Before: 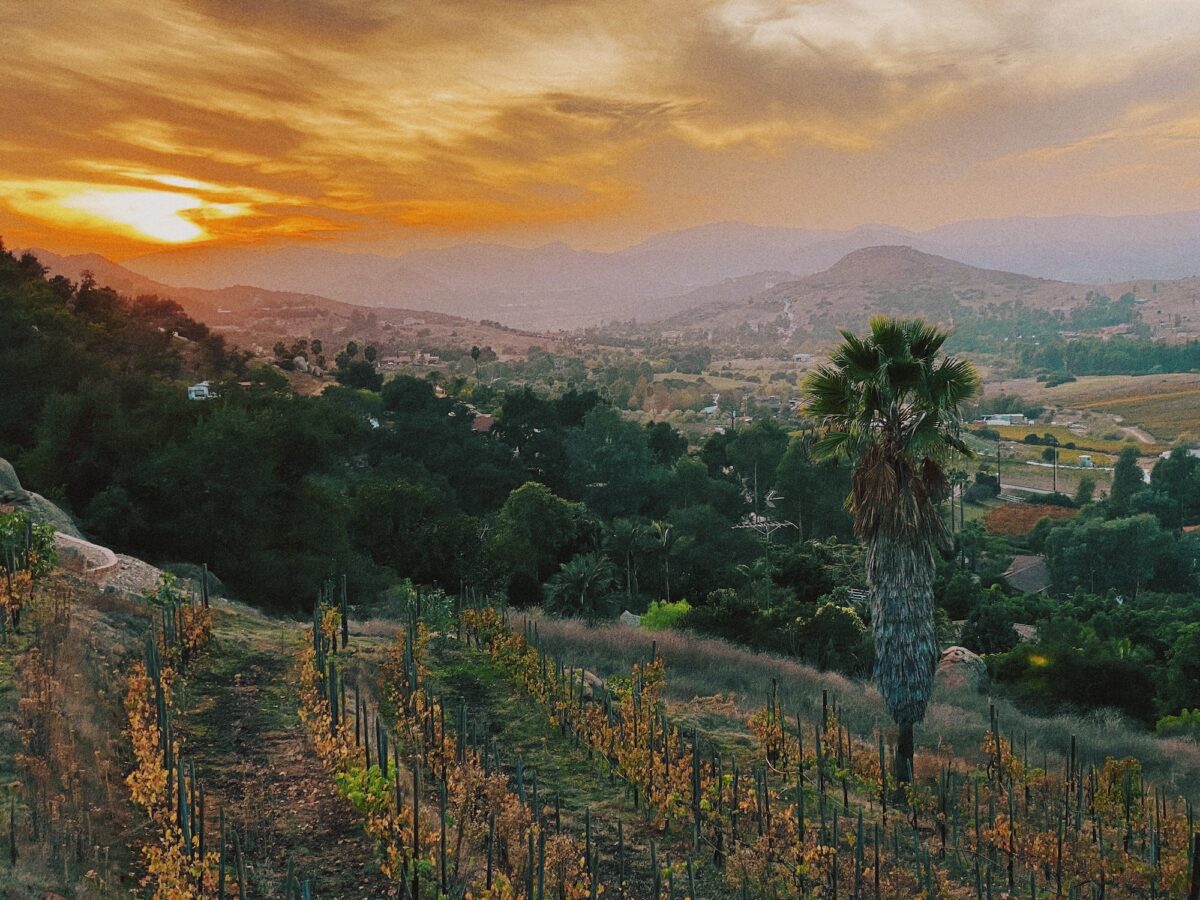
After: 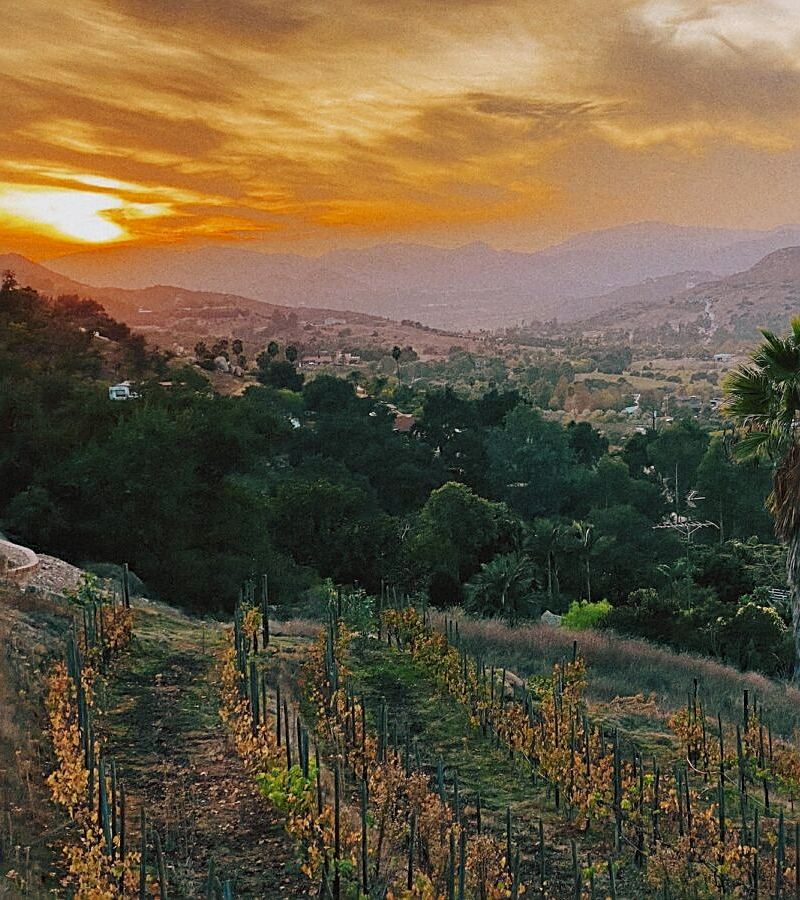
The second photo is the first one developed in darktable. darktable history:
sharpen: on, module defaults
crop and rotate: left 6.617%, right 26.717%
haze removal: compatibility mode true, adaptive false
